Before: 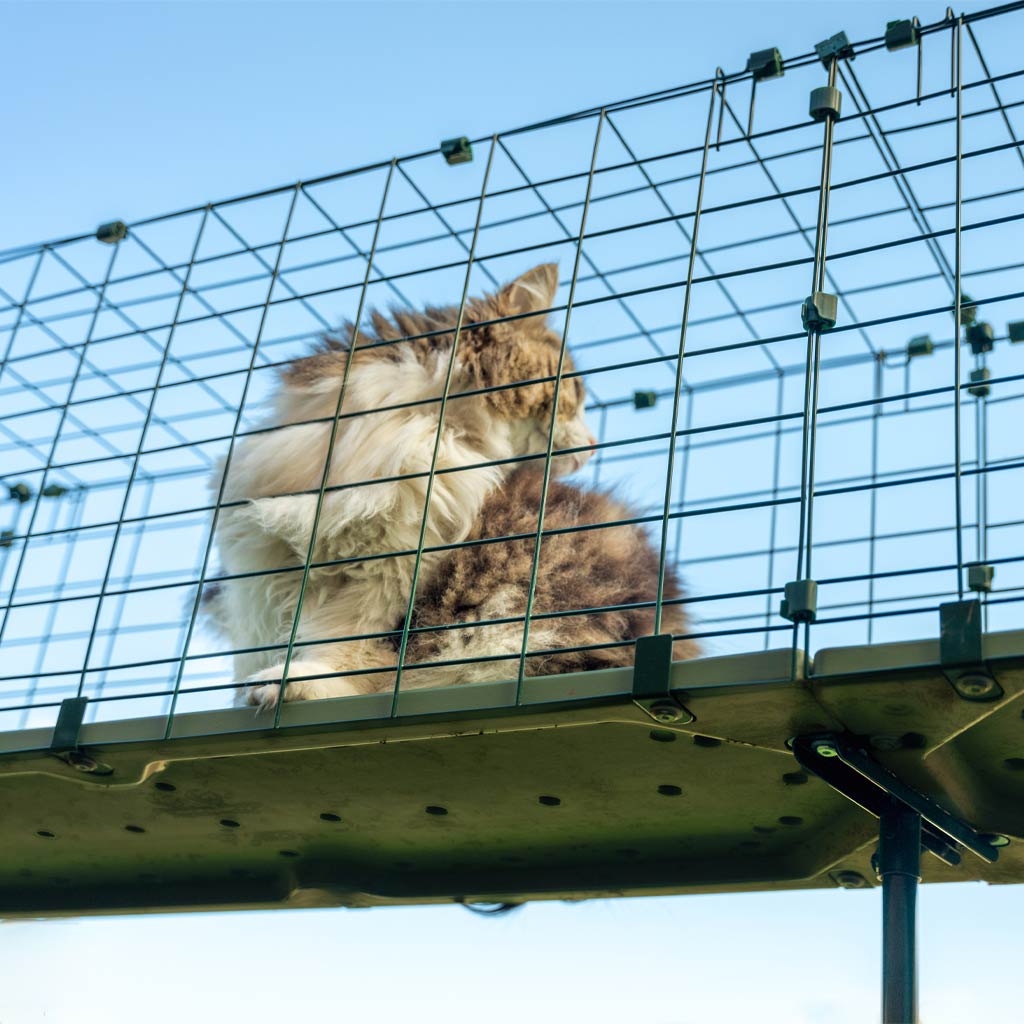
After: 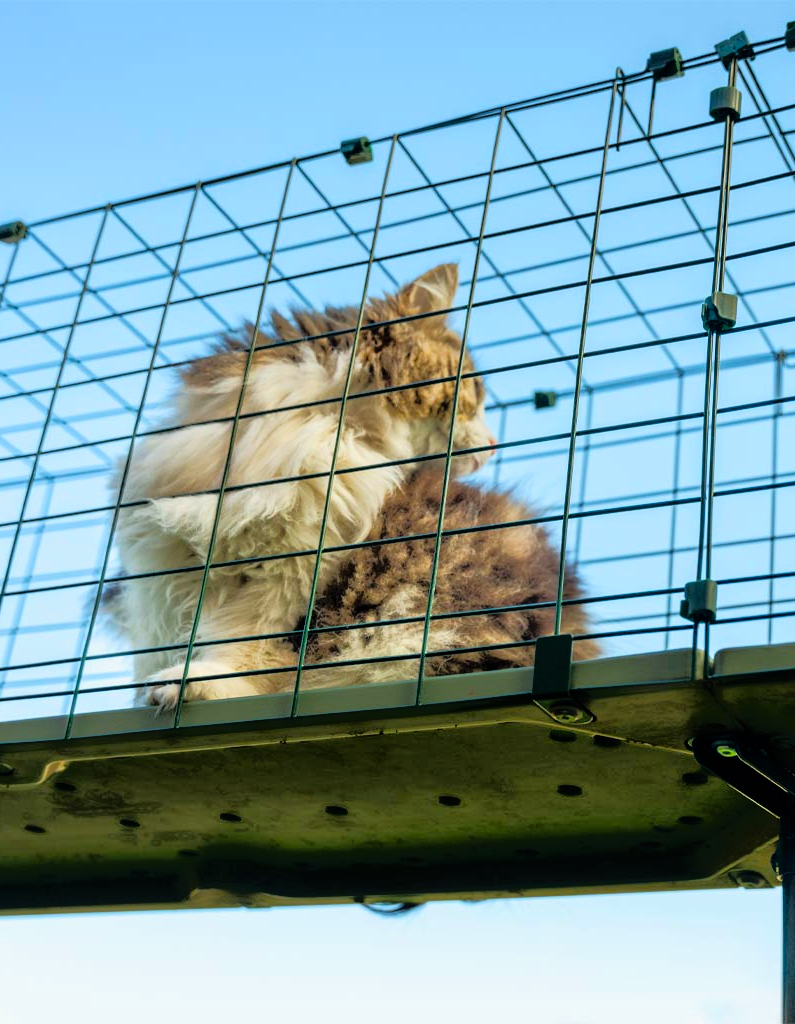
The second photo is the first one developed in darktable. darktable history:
color balance rgb: perceptual saturation grading › global saturation 29.368%
tone equalizer: -8 EV -1.87 EV, -7 EV -1.19 EV, -6 EV -1.64 EV, edges refinement/feathering 500, mask exposure compensation -1.57 EV, preserve details no
crop: left 9.853%, right 12.484%
